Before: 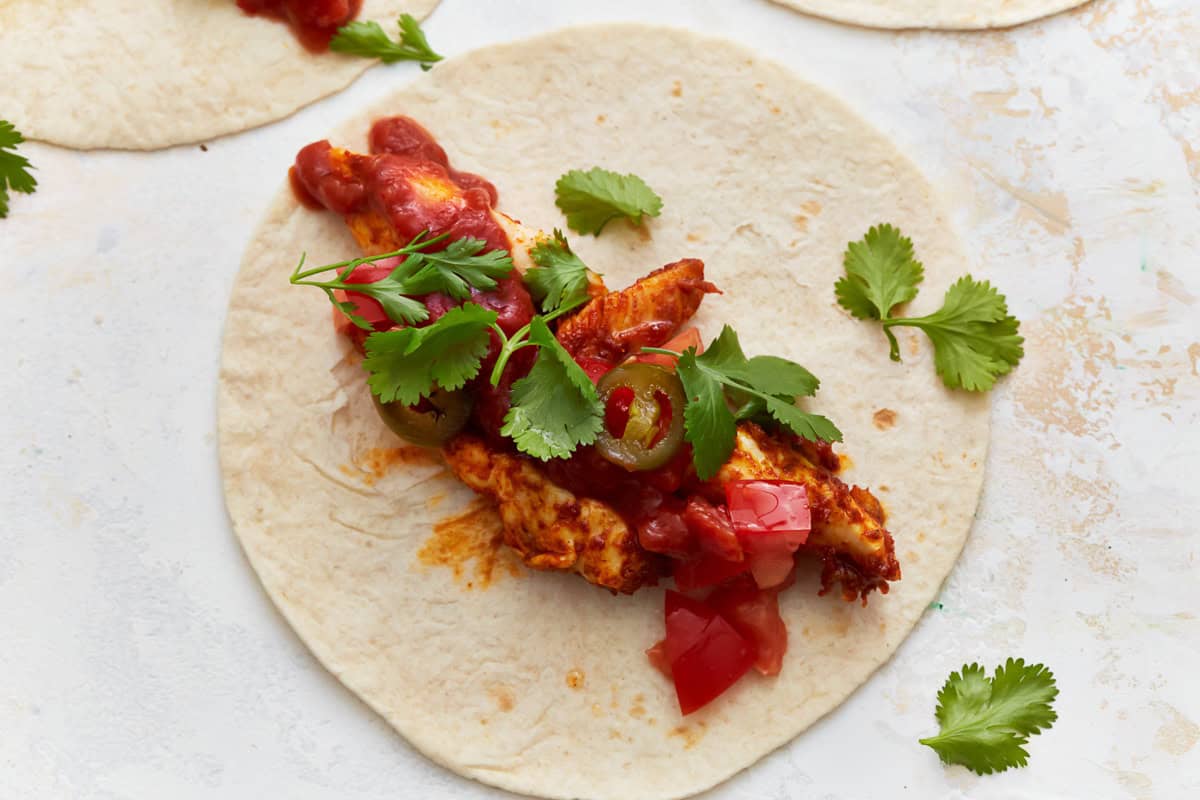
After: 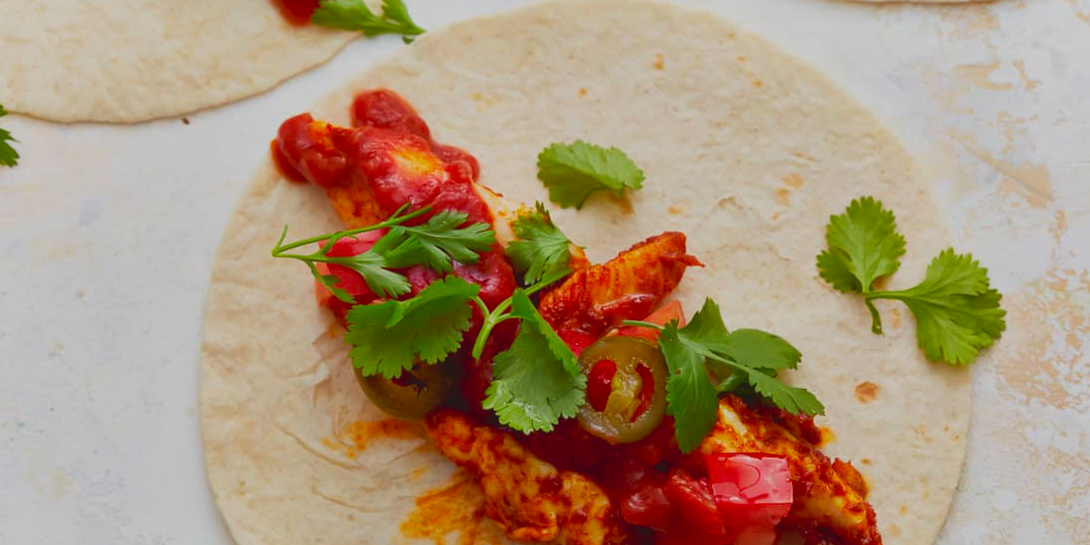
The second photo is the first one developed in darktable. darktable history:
exposure: black level correction 0.006, exposure -0.224 EV, compensate highlight preservation false
crop: left 1.531%, top 3.406%, right 7.61%, bottom 28.428%
contrast brightness saturation: contrast -0.194, saturation 0.185
